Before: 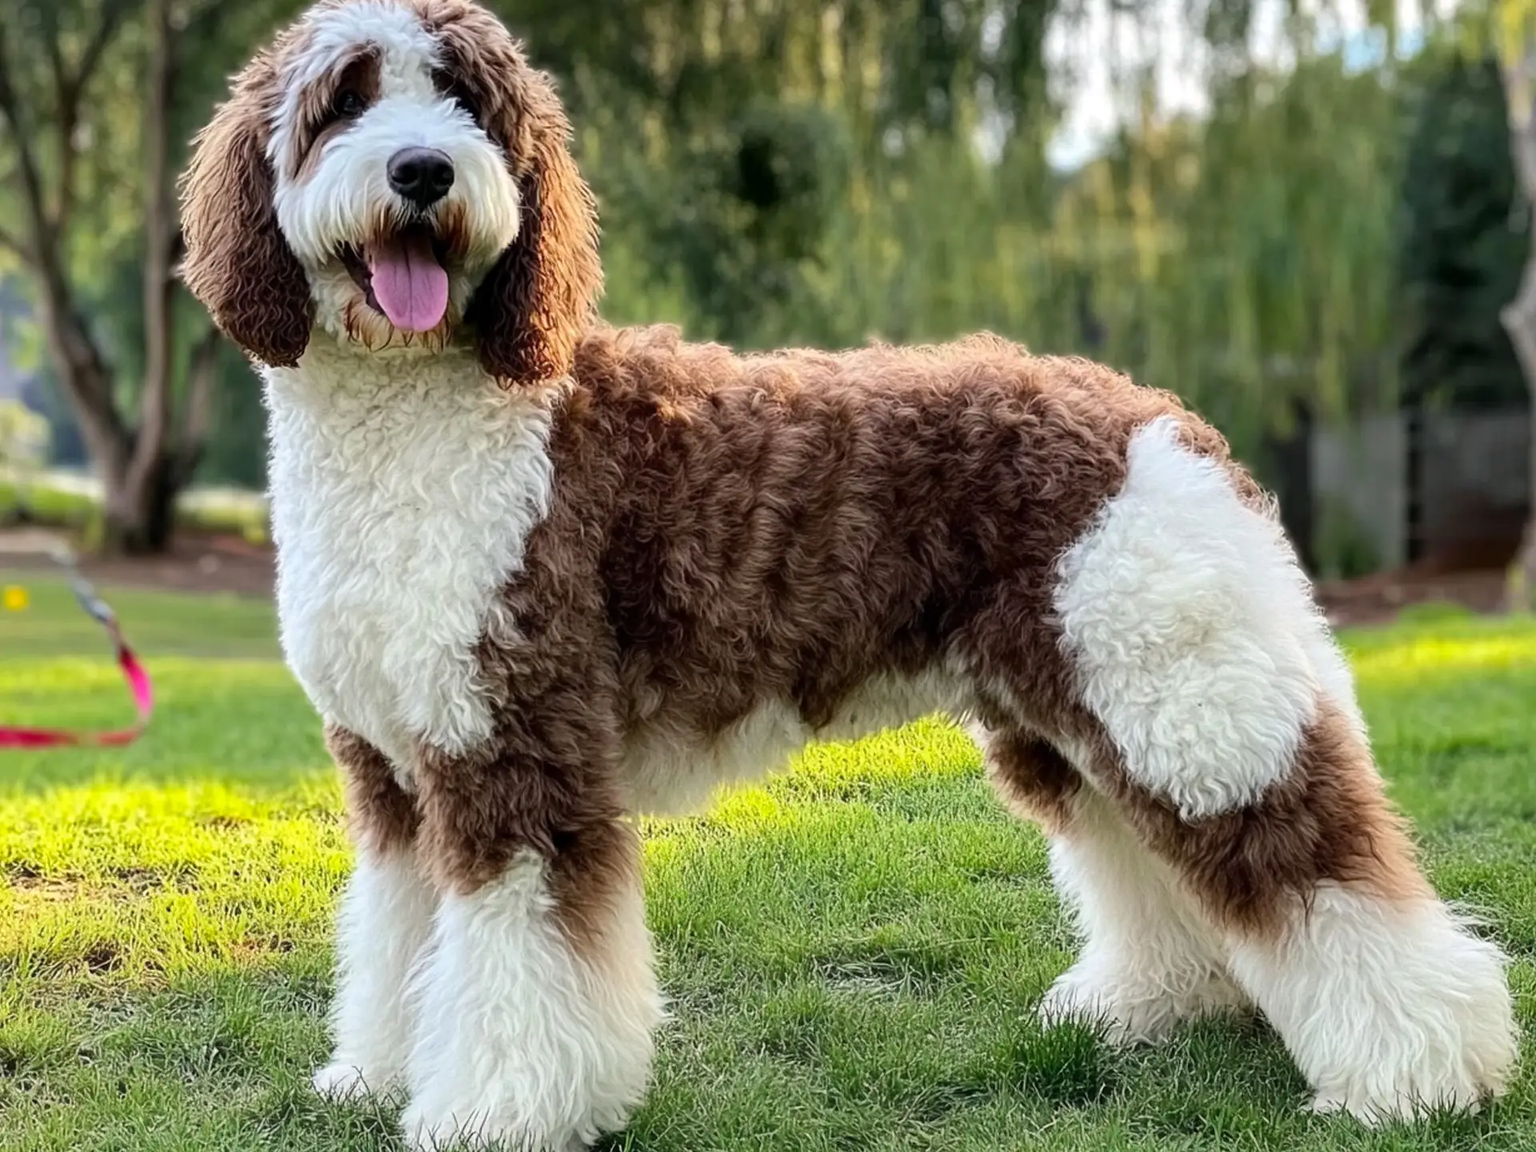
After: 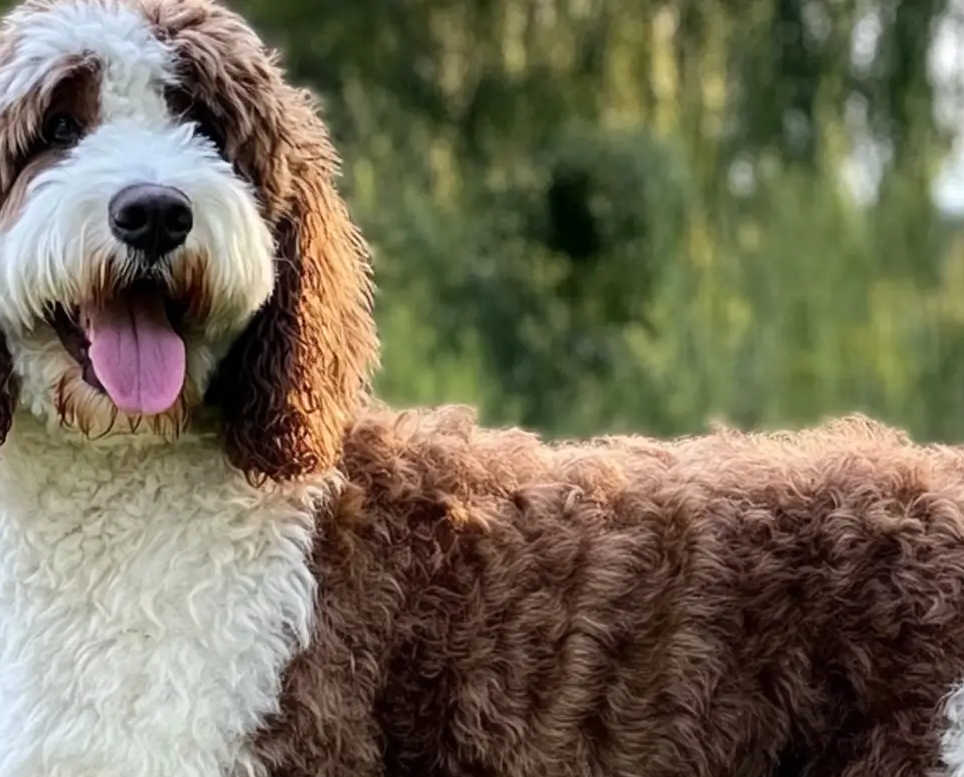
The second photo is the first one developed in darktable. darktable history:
crop: left 19.554%, right 30.223%, bottom 46.012%
